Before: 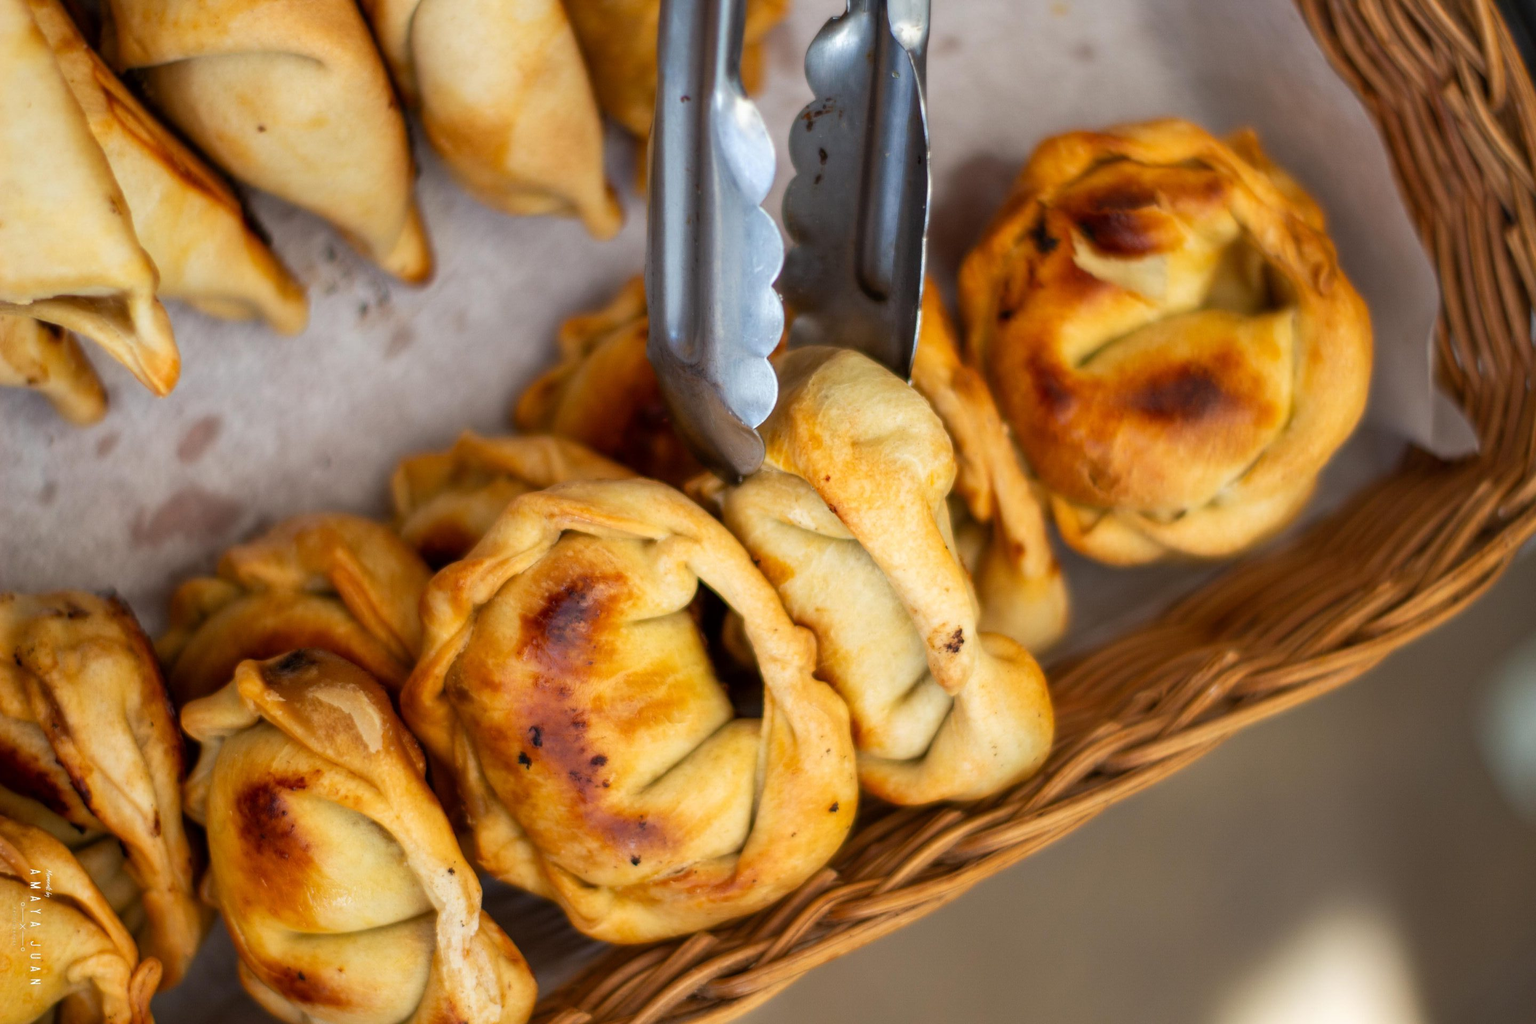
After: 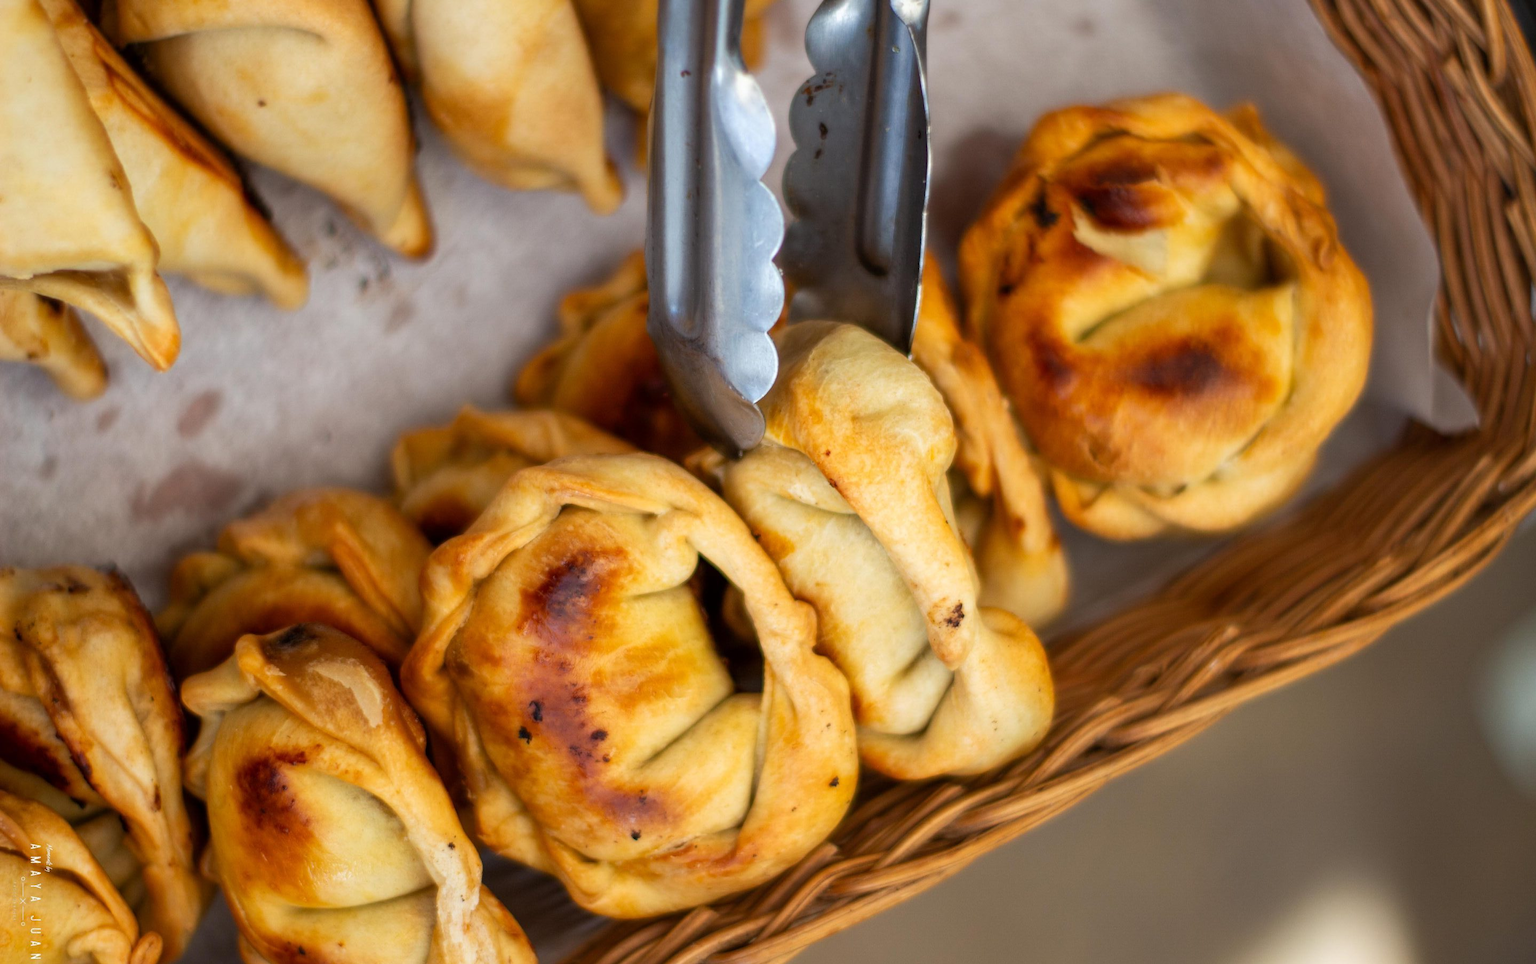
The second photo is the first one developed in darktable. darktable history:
crop and rotate: top 2.506%, bottom 3.285%
